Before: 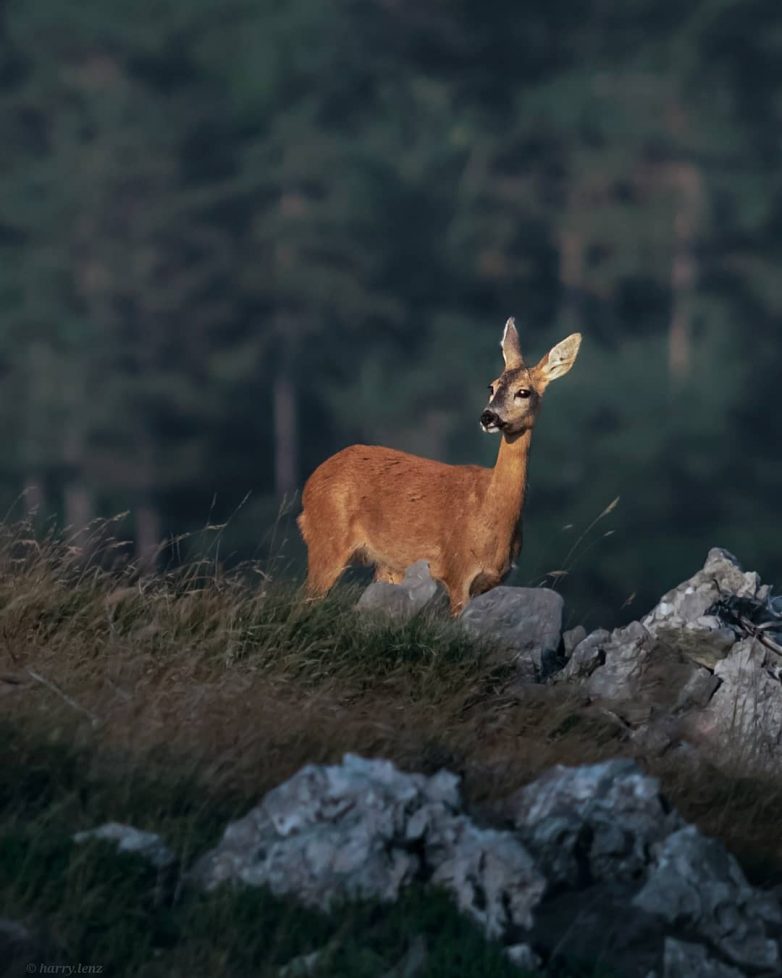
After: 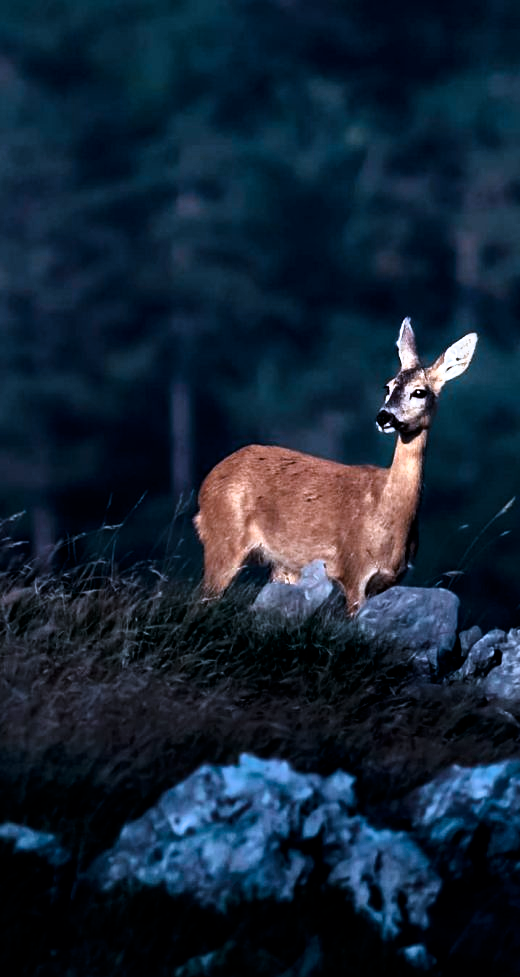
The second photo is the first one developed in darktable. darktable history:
contrast brightness saturation: brightness -0.198, saturation 0.077
filmic rgb: black relative exposure -8.27 EV, white relative exposure 2.21 EV, hardness 7.05, latitude 85.15%, contrast 1.694, highlights saturation mix -3.43%, shadows ↔ highlights balance -2.52%
color calibration: gray › normalize channels true, illuminant as shot in camera, adaptation linear Bradford (ICC v4), x 0.404, y 0.406, temperature 3564.41 K, gamut compression 0.024
crop and rotate: left 13.324%, right 20.054%
color zones: curves: ch0 [(0.018, 0.548) (0.197, 0.654) (0.425, 0.447) (0.605, 0.658) (0.732, 0.579)]; ch1 [(0.105, 0.531) (0.224, 0.531) (0.386, 0.39) (0.618, 0.456) (0.732, 0.456) (0.956, 0.421)]; ch2 [(0.039, 0.583) (0.215, 0.465) (0.399, 0.544) (0.465, 0.548) (0.614, 0.447) (0.724, 0.43) (0.882, 0.623) (0.956, 0.632)]
exposure: exposure 0.6 EV, compensate highlight preservation false
shadows and highlights: radius 127.74, shadows 21.18, highlights -21.47, low approximation 0.01
